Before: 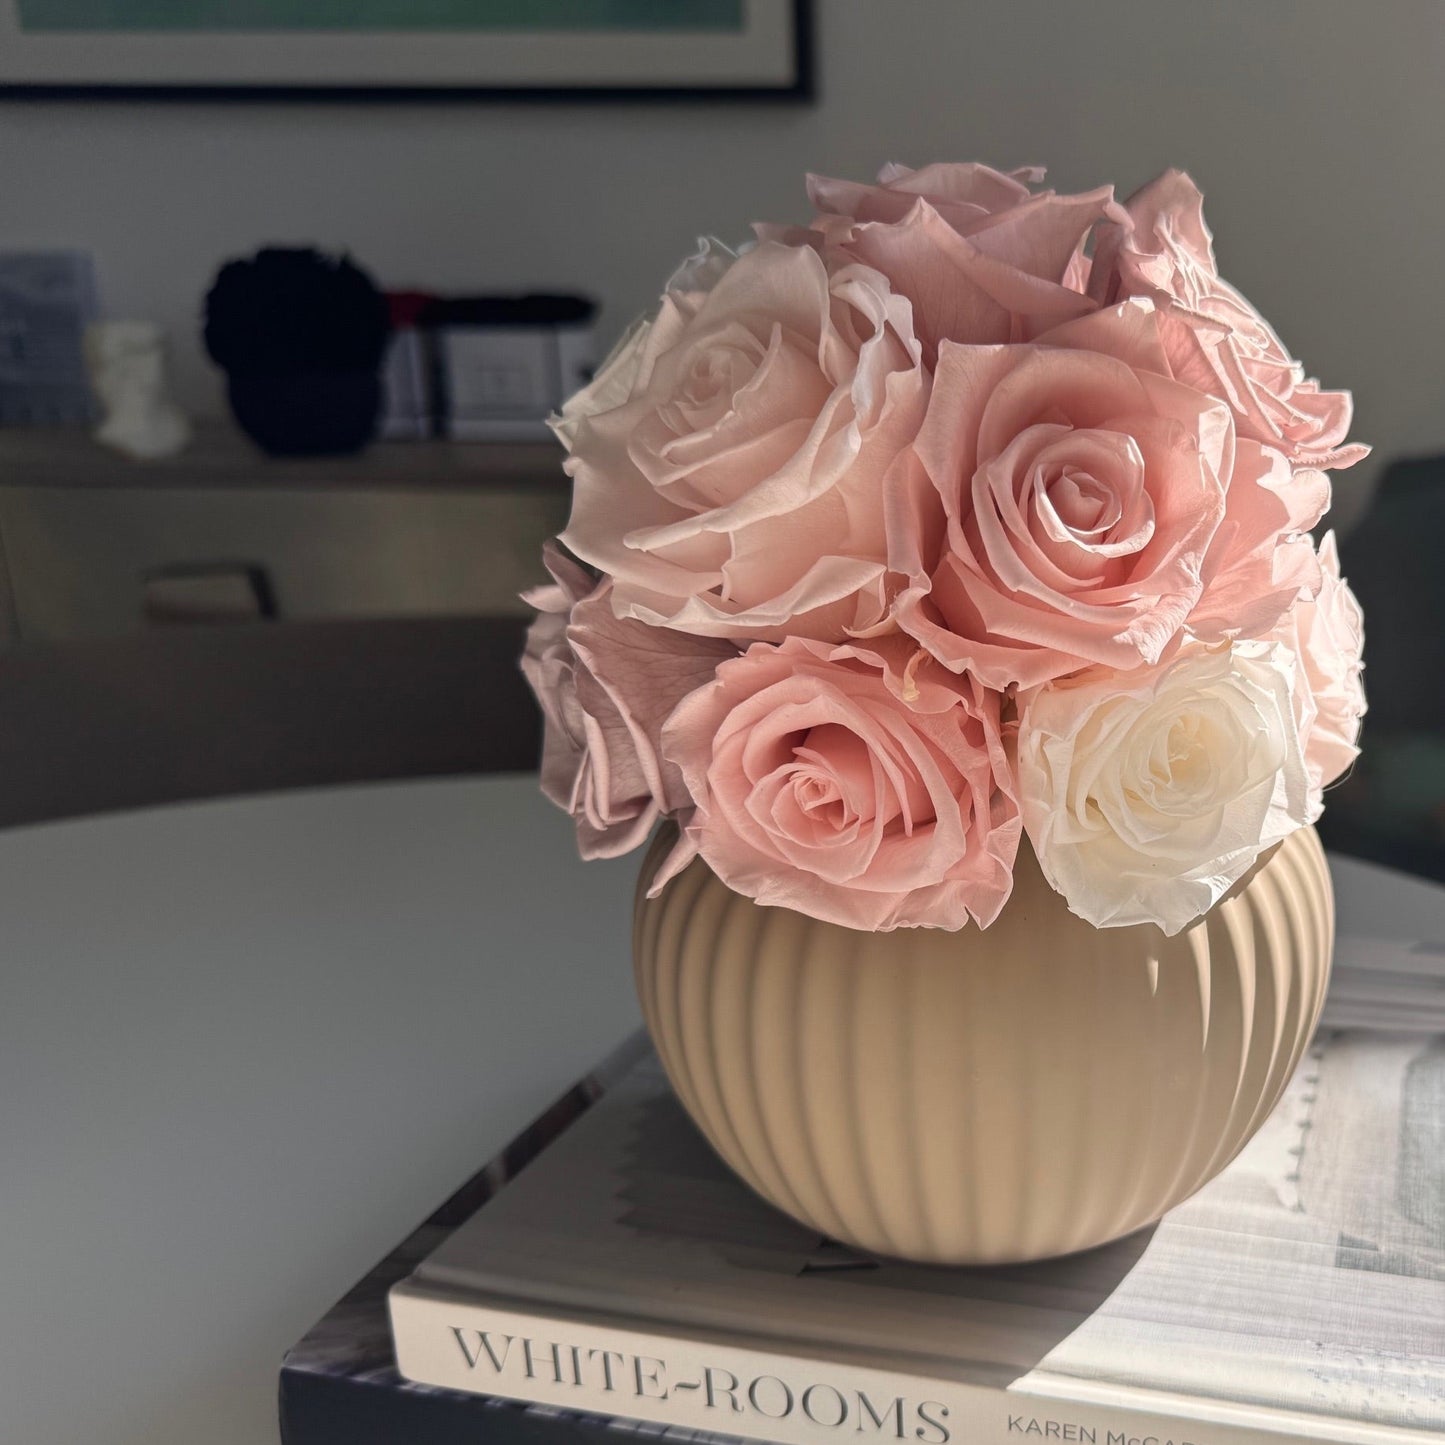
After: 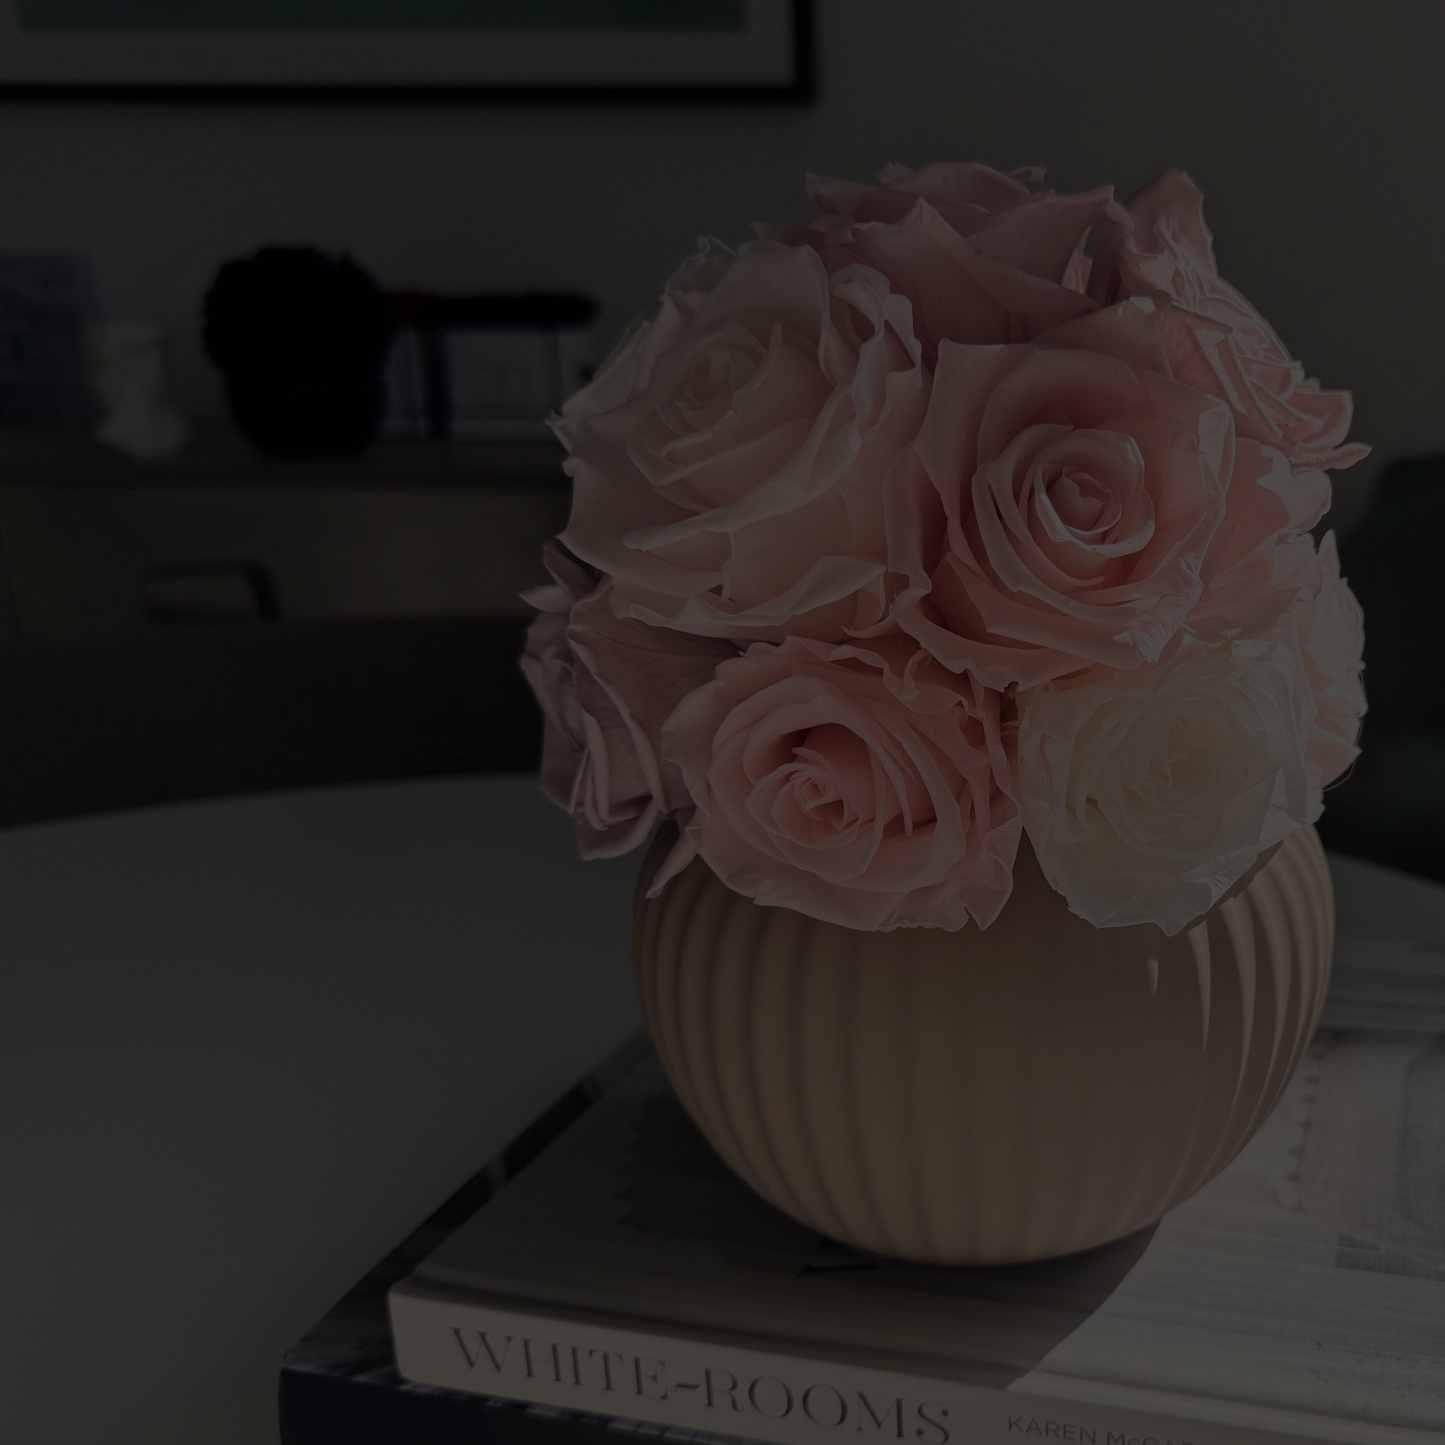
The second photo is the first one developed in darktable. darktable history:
white balance: red 1, blue 1
color balance rgb: perceptual brilliance grading › global brilliance -48.39%
base curve: curves: ch0 [(0, 0) (0.564, 0.291) (0.802, 0.731) (1, 1)]
